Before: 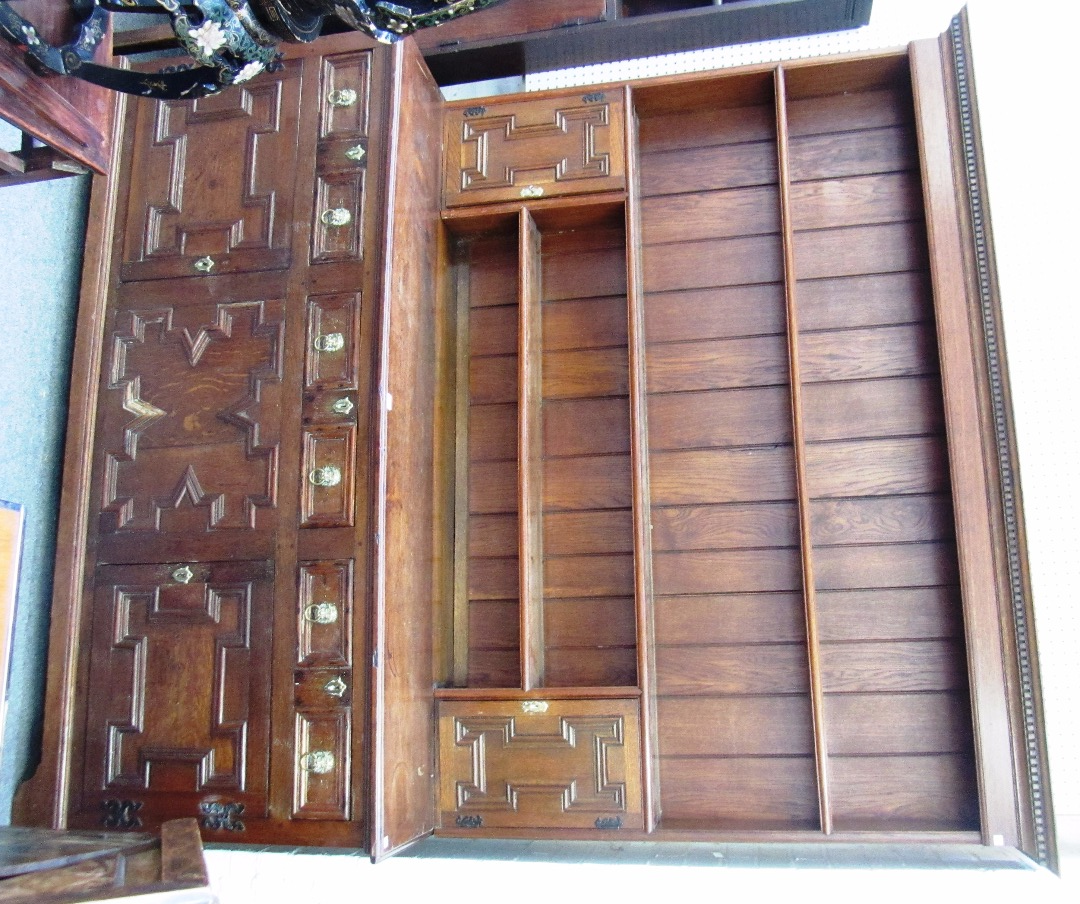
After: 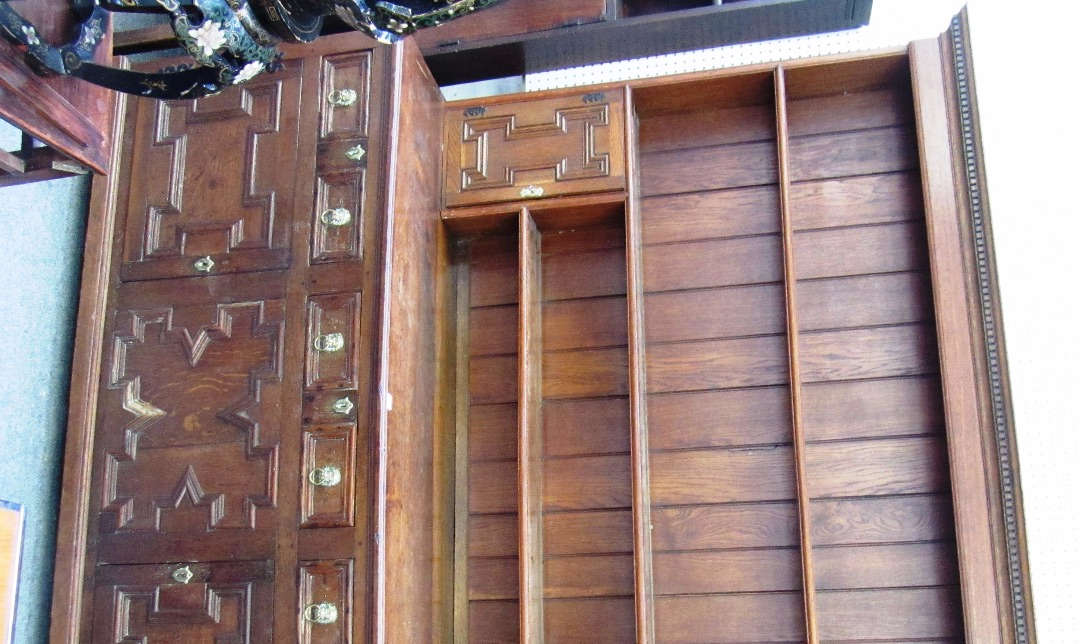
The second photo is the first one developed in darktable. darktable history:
crop: right 0%, bottom 28.689%
